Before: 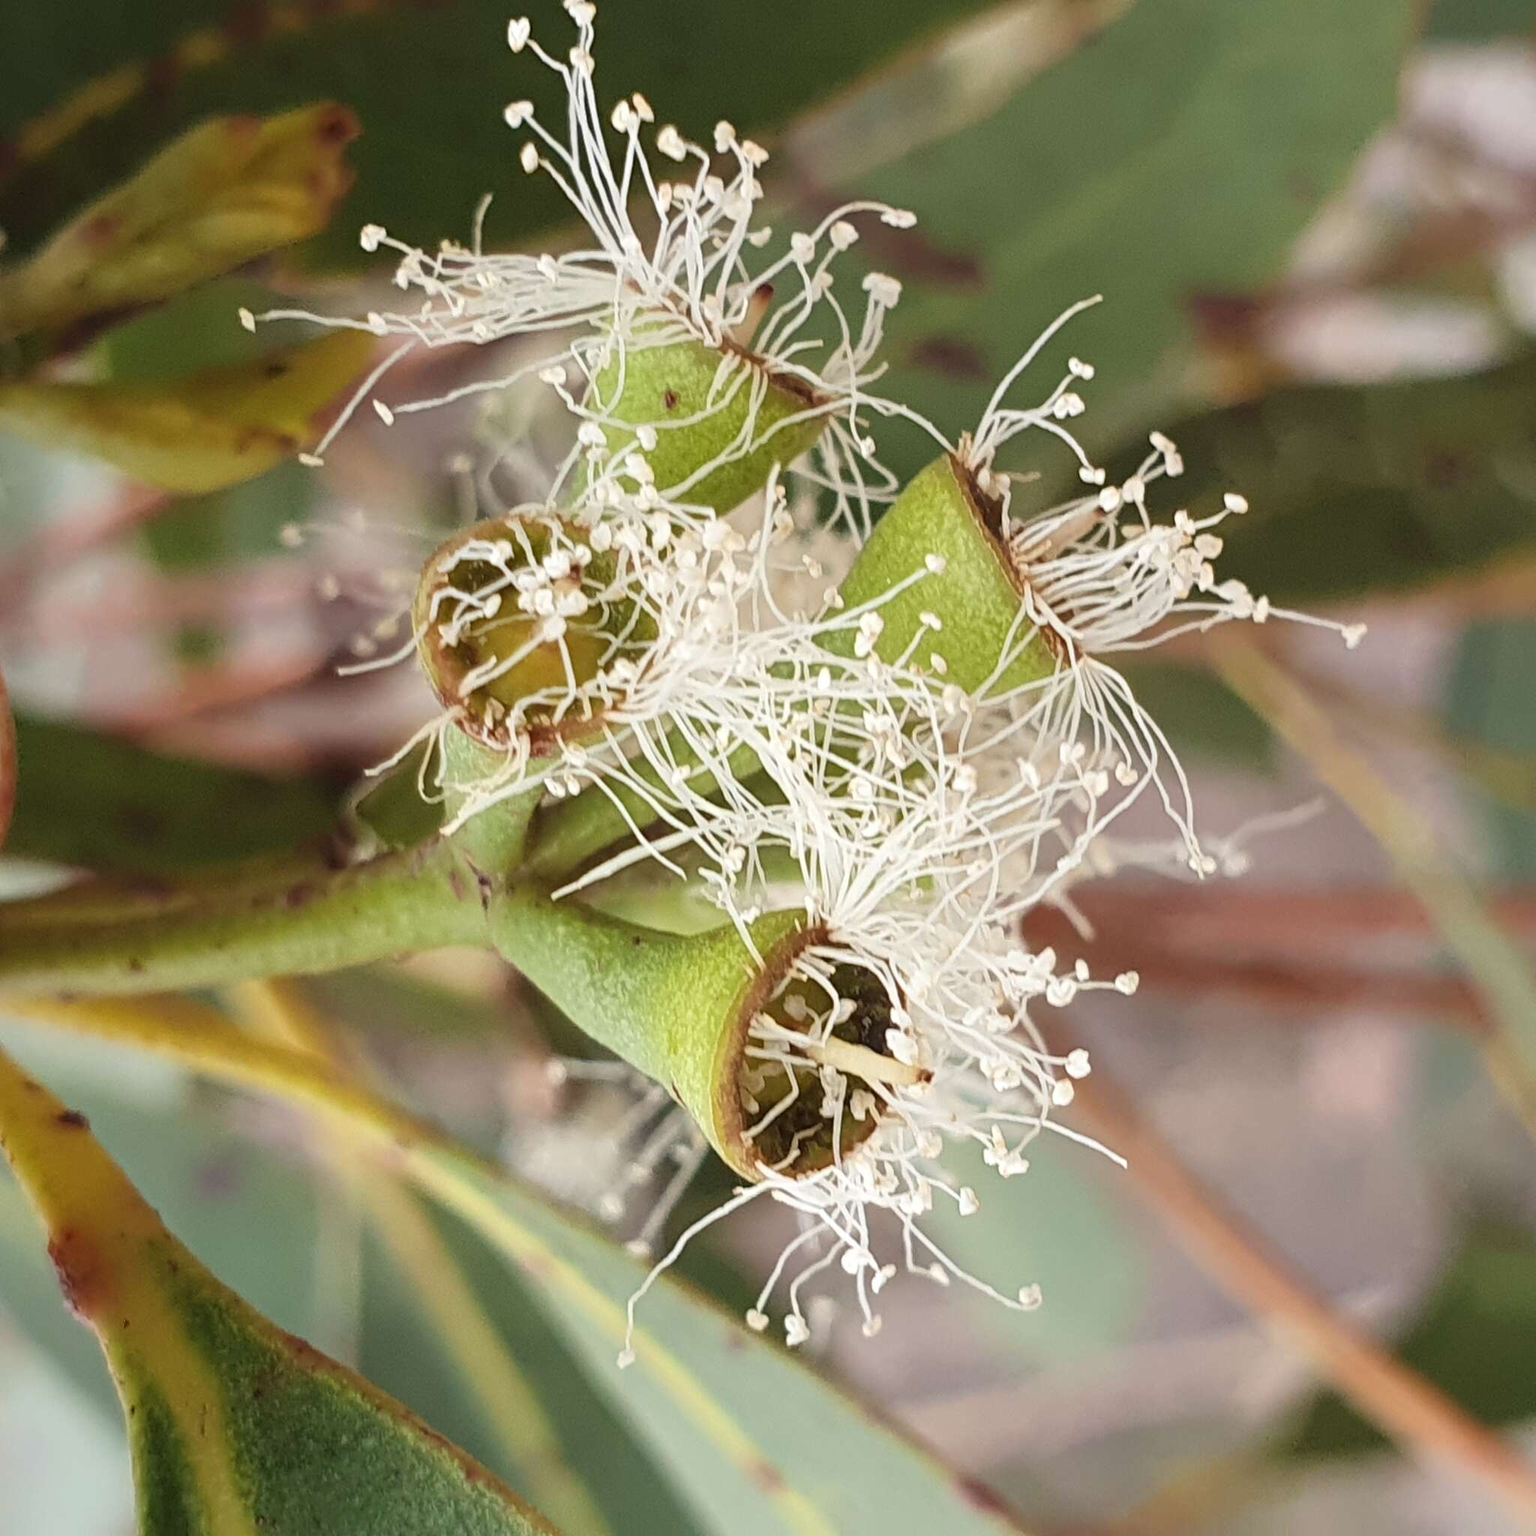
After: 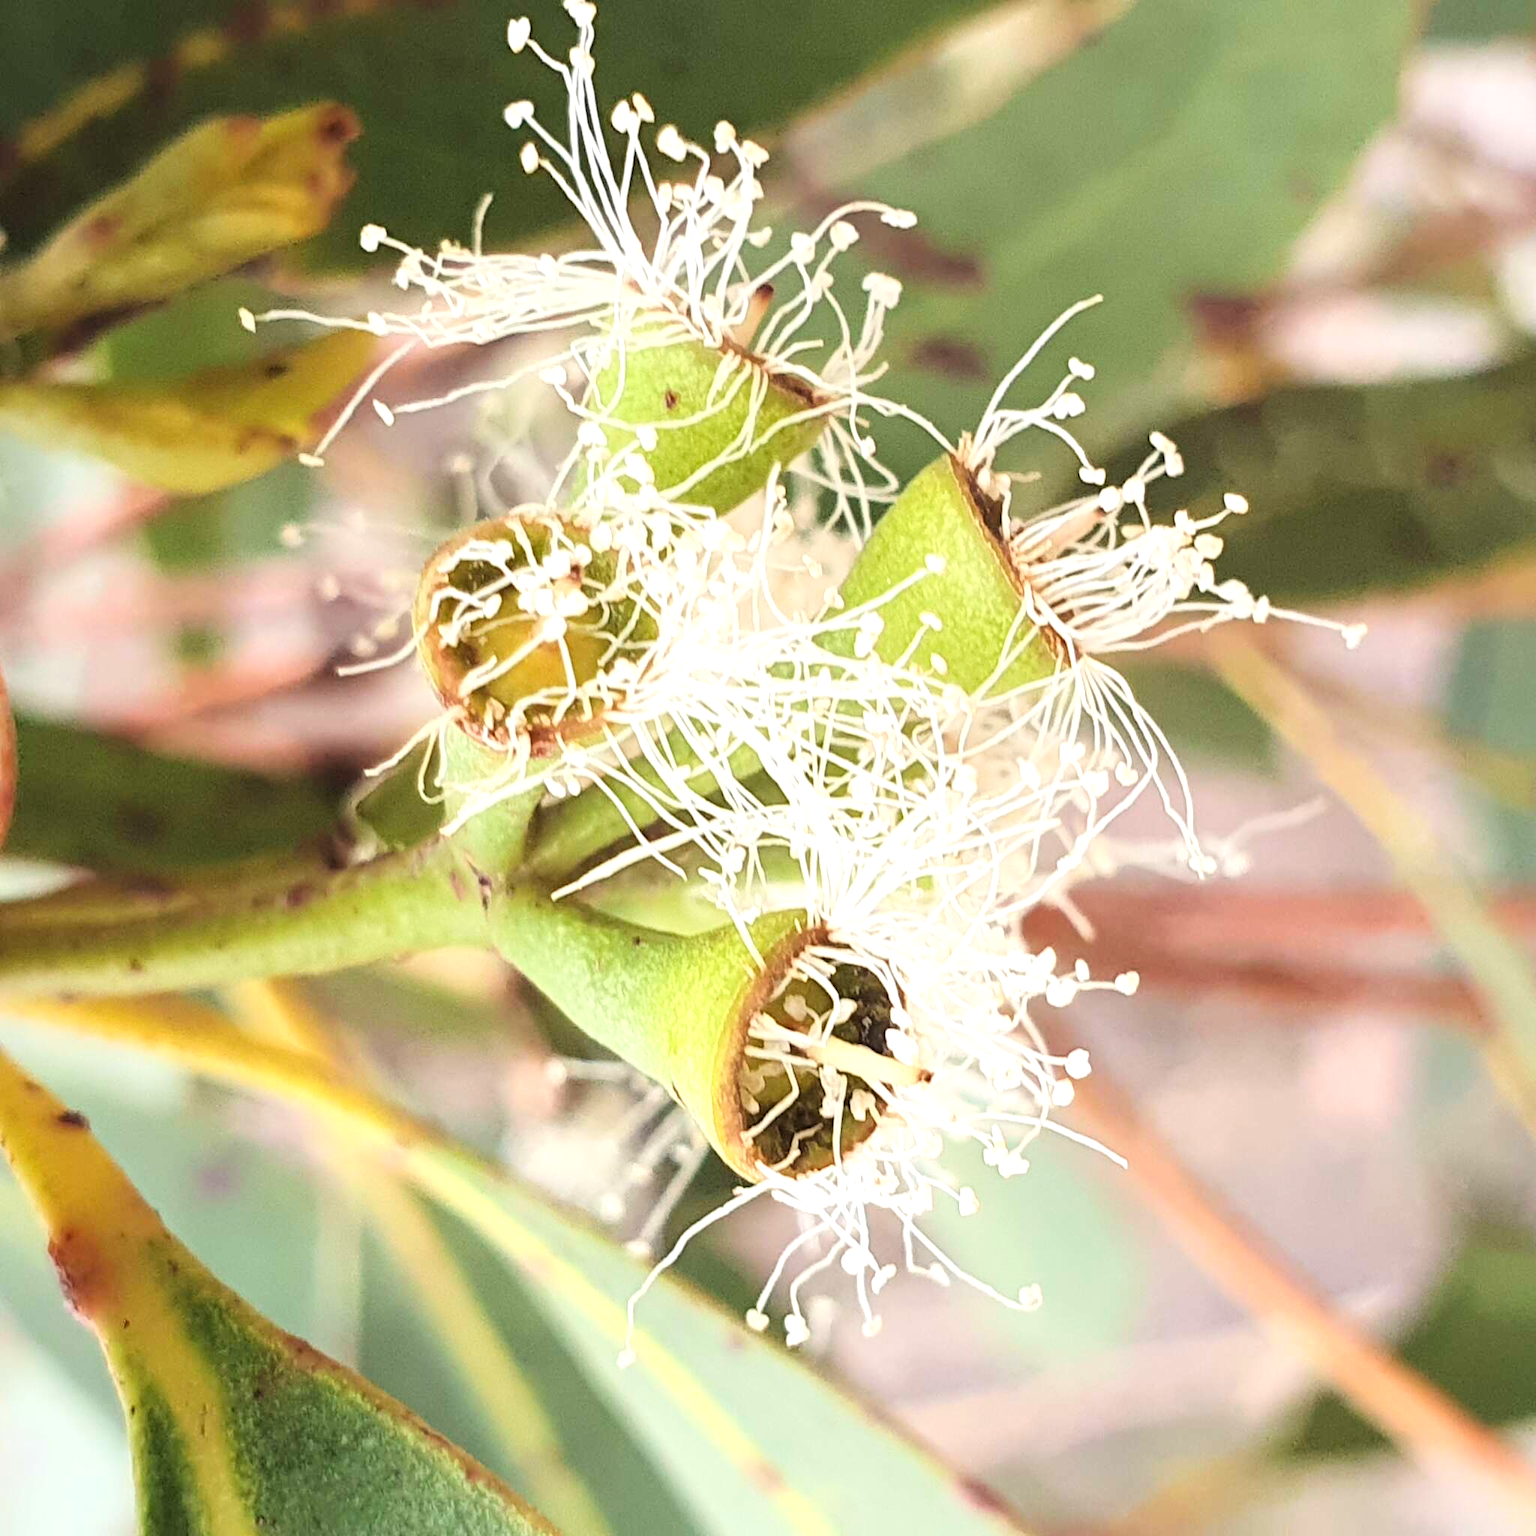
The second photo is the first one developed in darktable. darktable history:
tone curve: curves: ch0 [(0, 0) (0.004, 0.001) (0.133, 0.112) (0.325, 0.362) (0.832, 0.893) (1, 1)], color space Lab, linked channels, preserve colors none
exposure: black level correction 0, exposure 0.7 EV, compensate exposure bias true, compensate highlight preservation false
